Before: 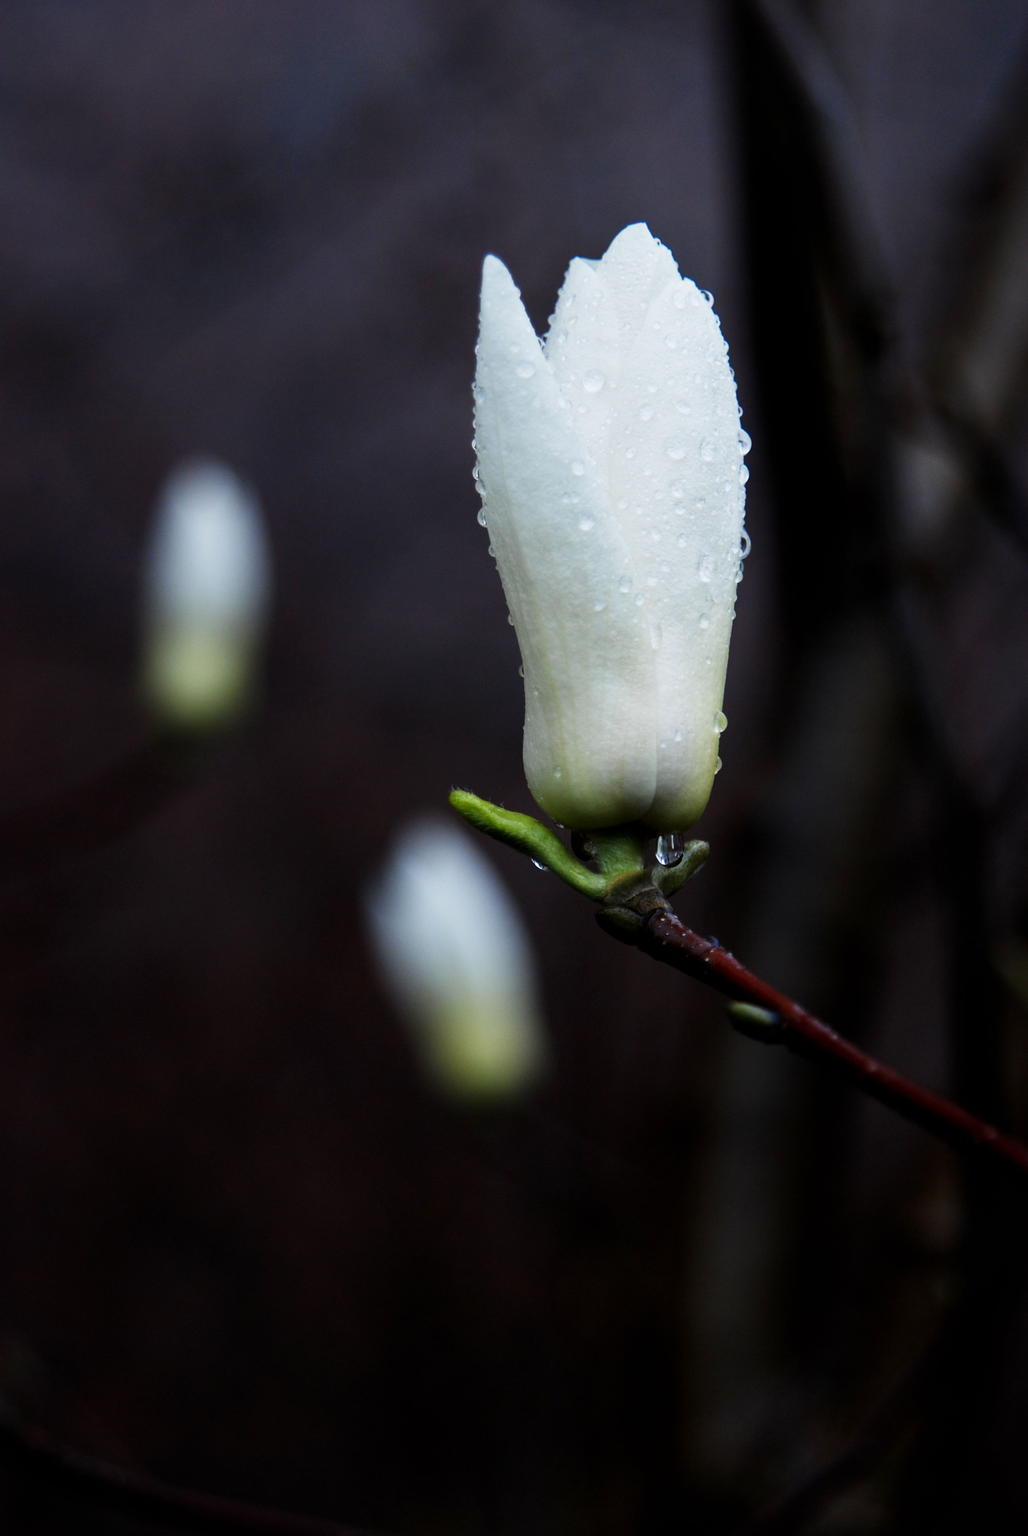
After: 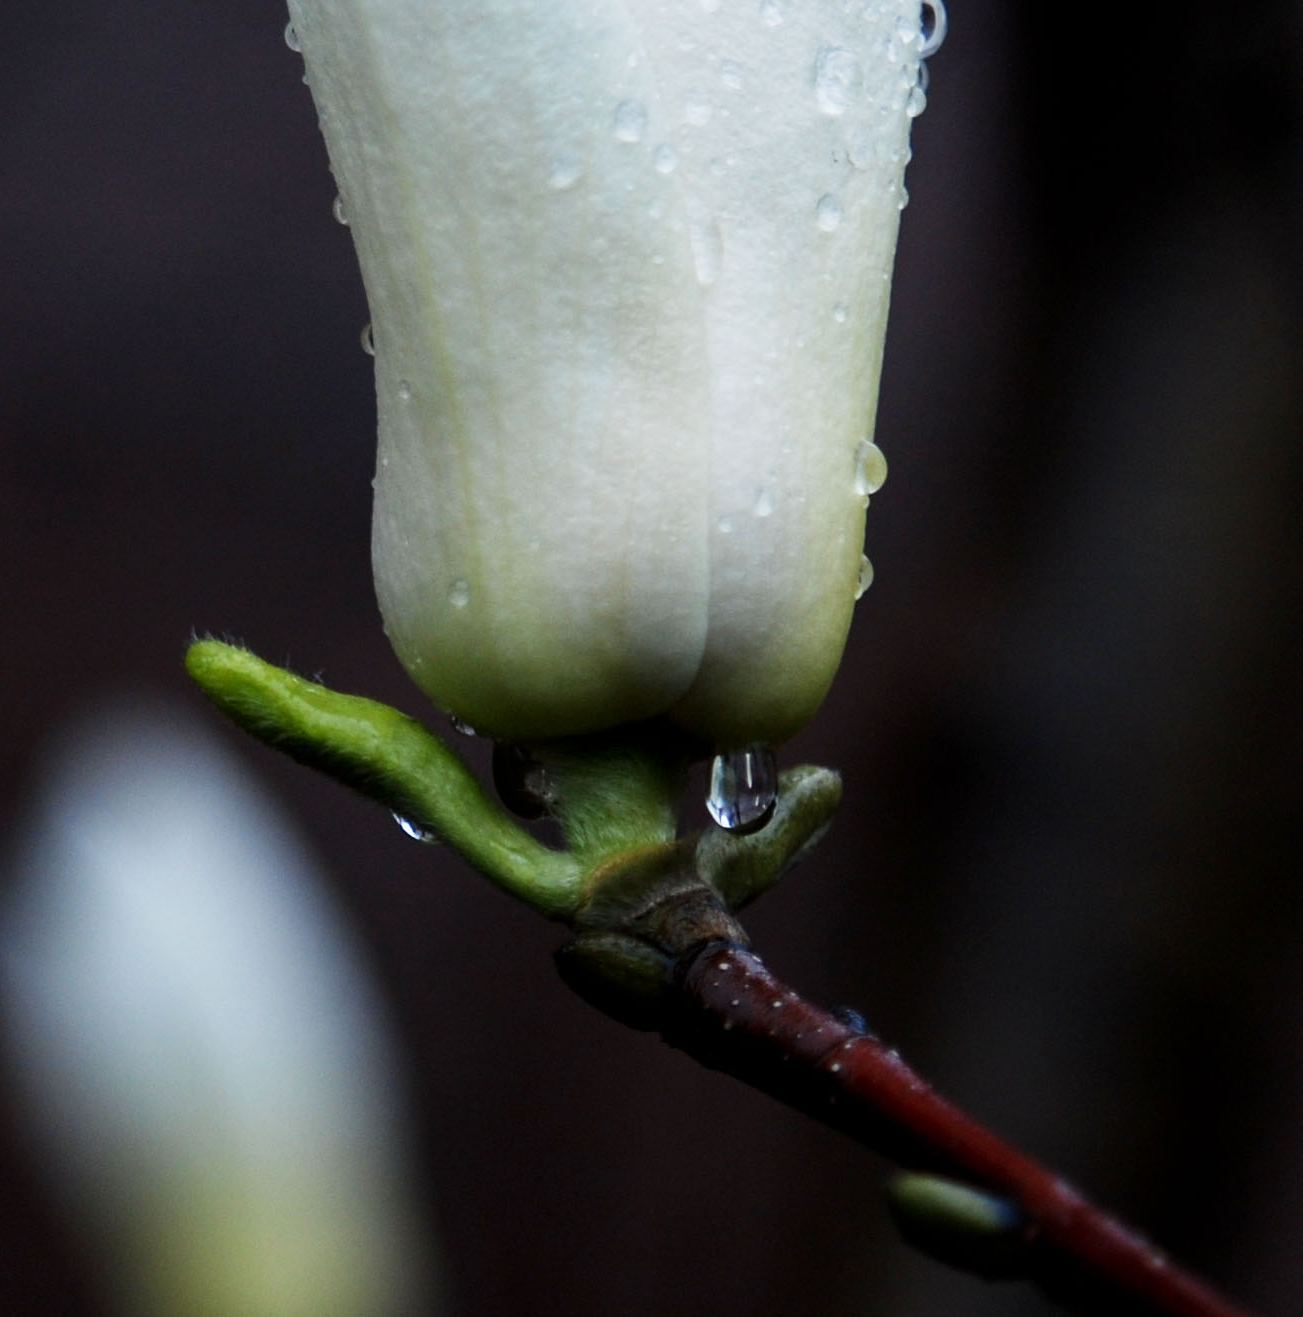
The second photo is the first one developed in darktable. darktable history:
crop: left 36.559%, top 34.922%, right 13.135%, bottom 31.062%
